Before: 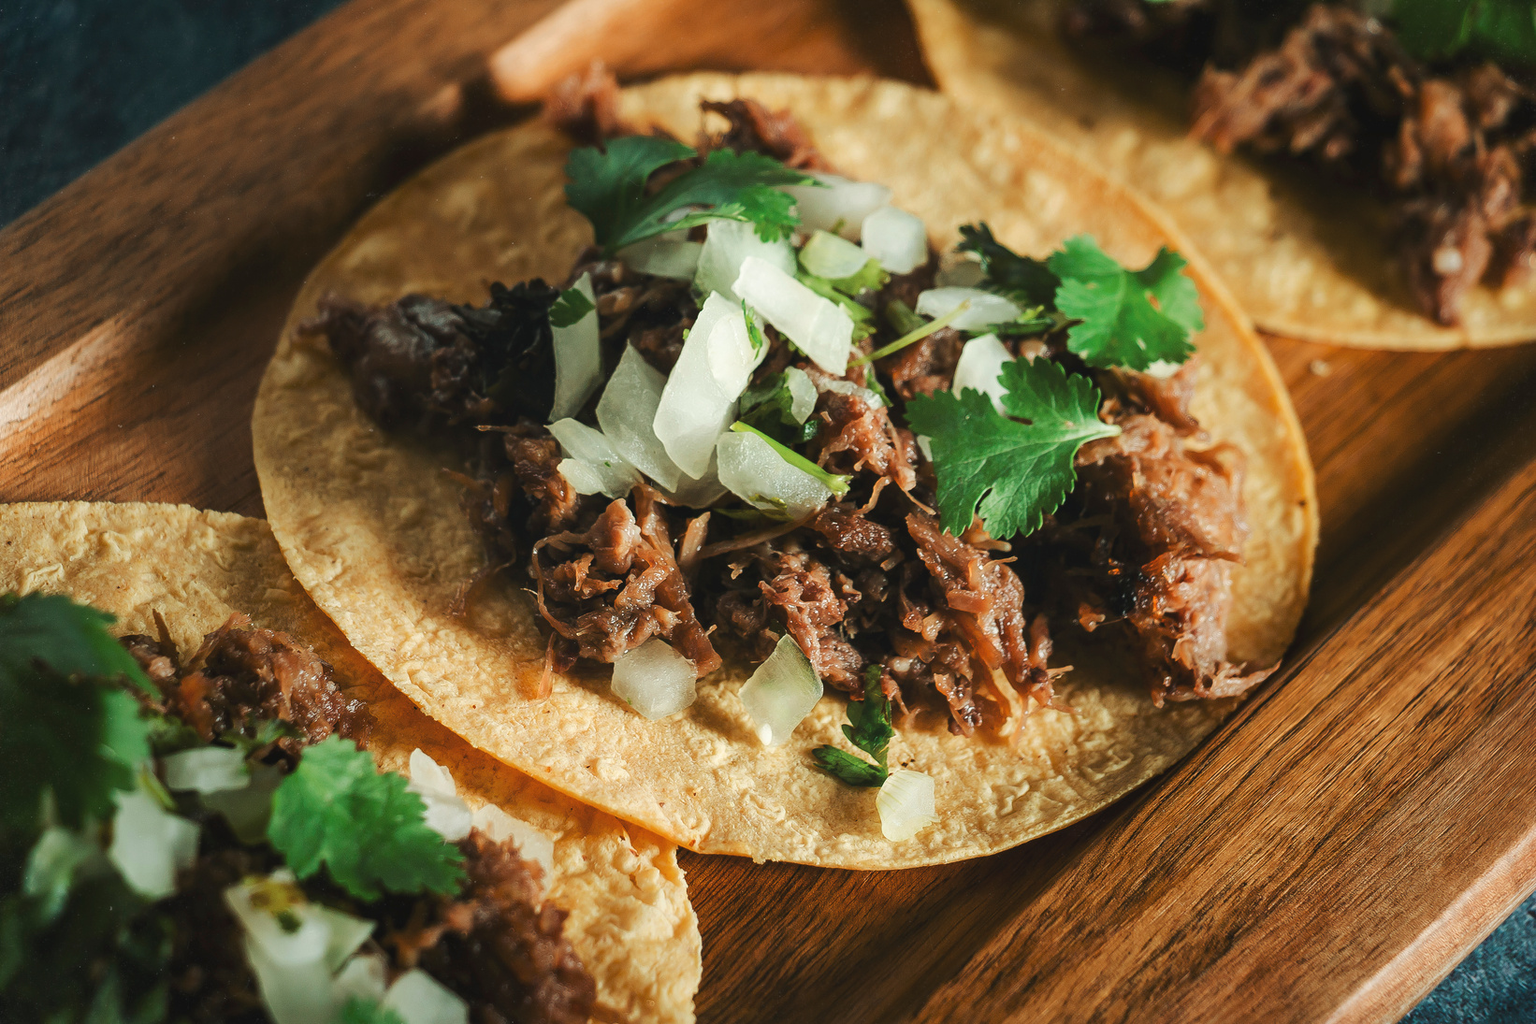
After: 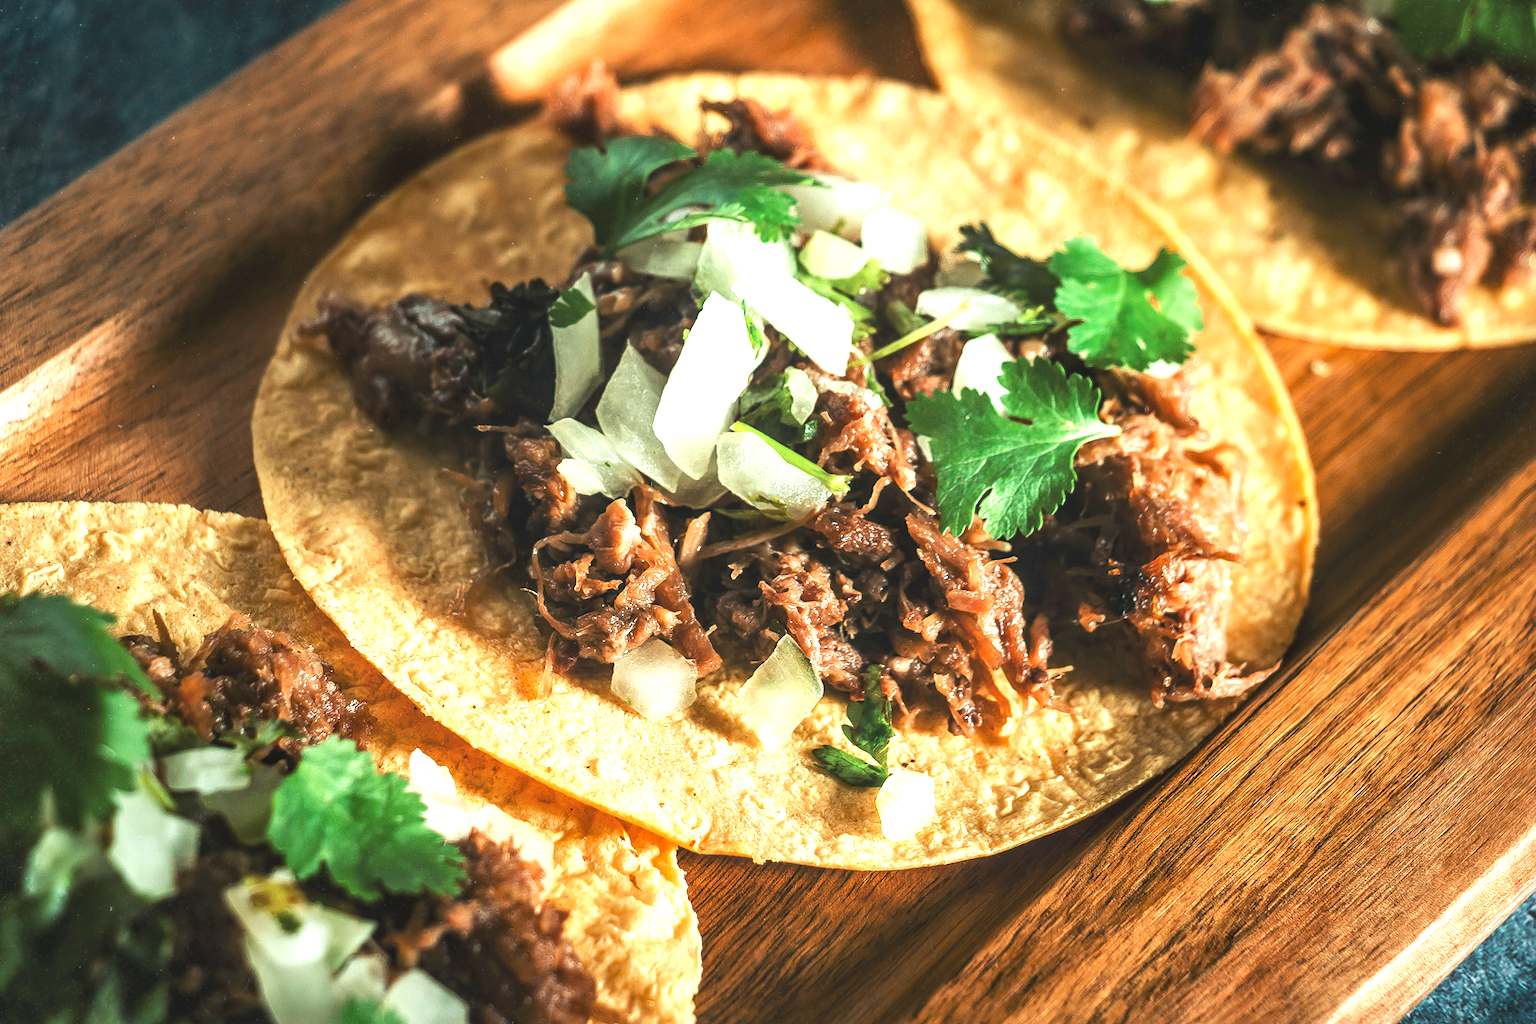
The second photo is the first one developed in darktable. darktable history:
exposure: exposure 1.059 EV, compensate highlight preservation false
local contrast: on, module defaults
